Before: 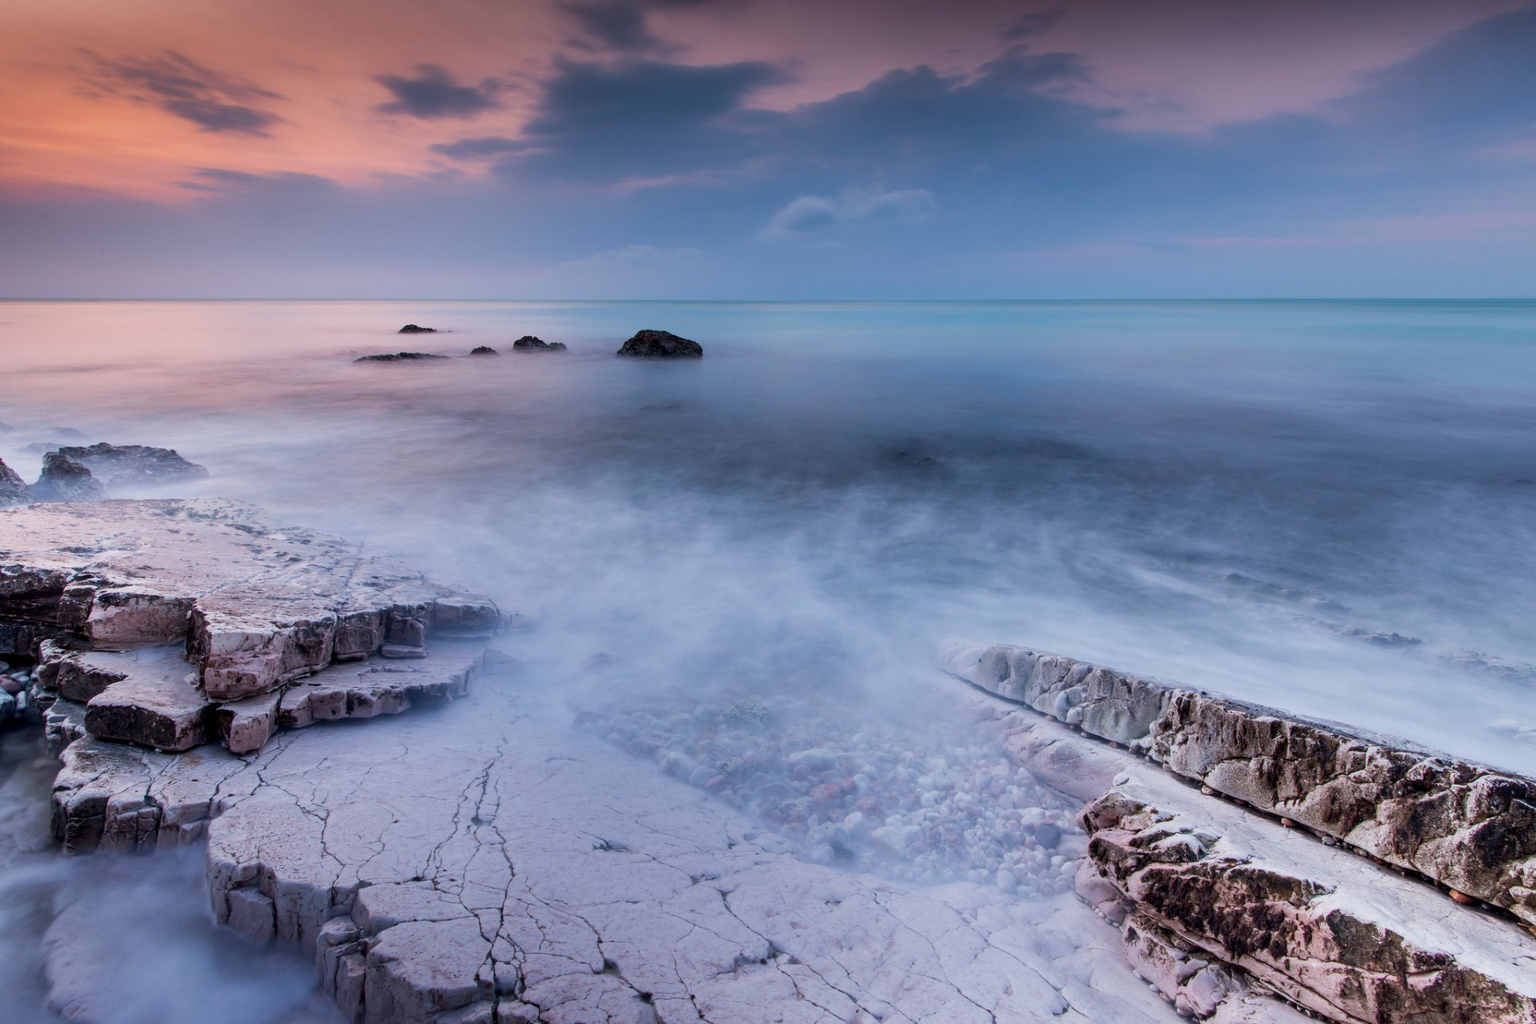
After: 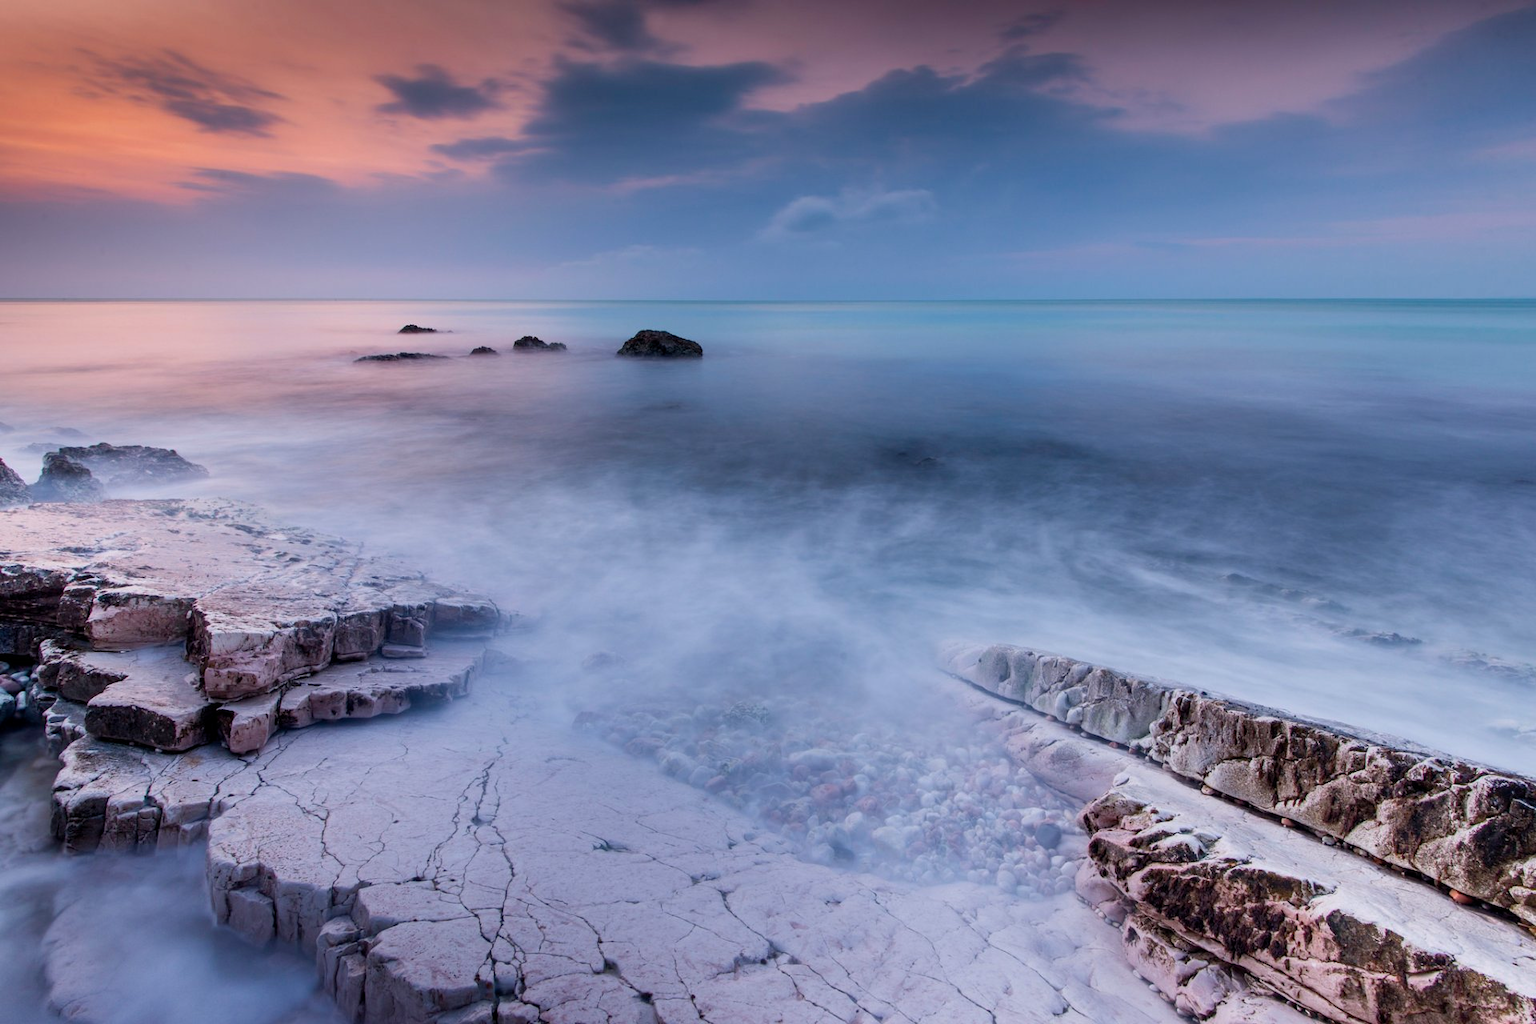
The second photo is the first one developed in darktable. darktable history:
color balance rgb: highlights gain › chroma 0.234%, highlights gain › hue 331.48°, linear chroma grading › shadows -2.367%, linear chroma grading › highlights -14.873%, linear chroma grading › global chroma -9.967%, linear chroma grading › mid-tones -10.397%, perceptual saturation grading › global saturation 30.119%, global vibrance 24.494%
